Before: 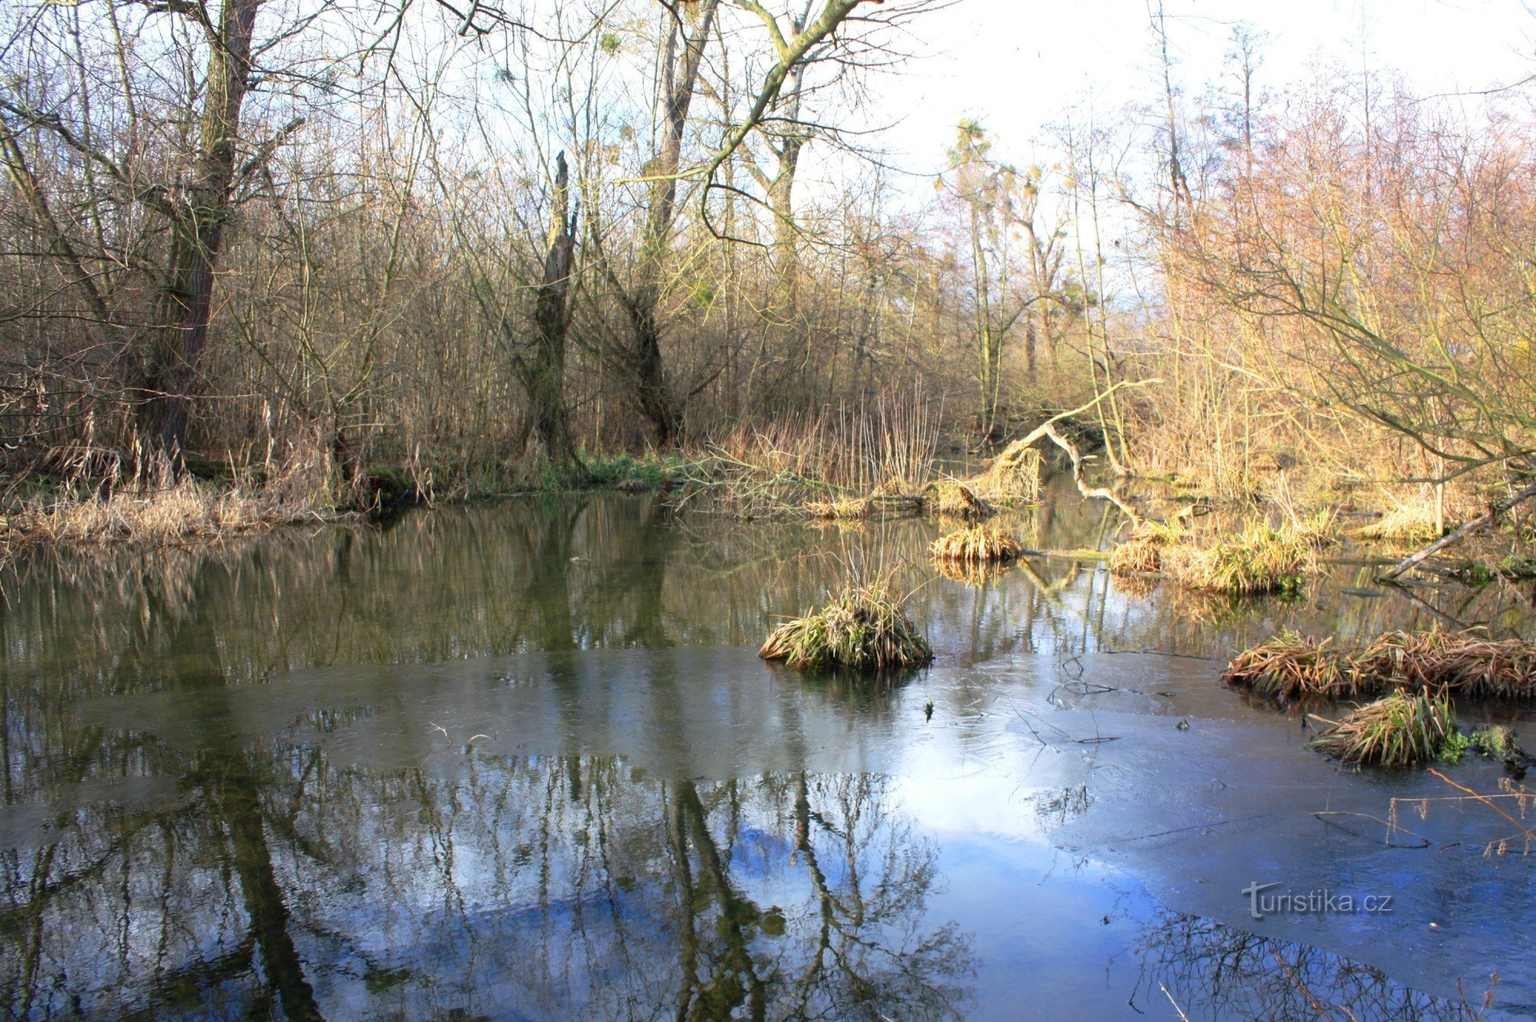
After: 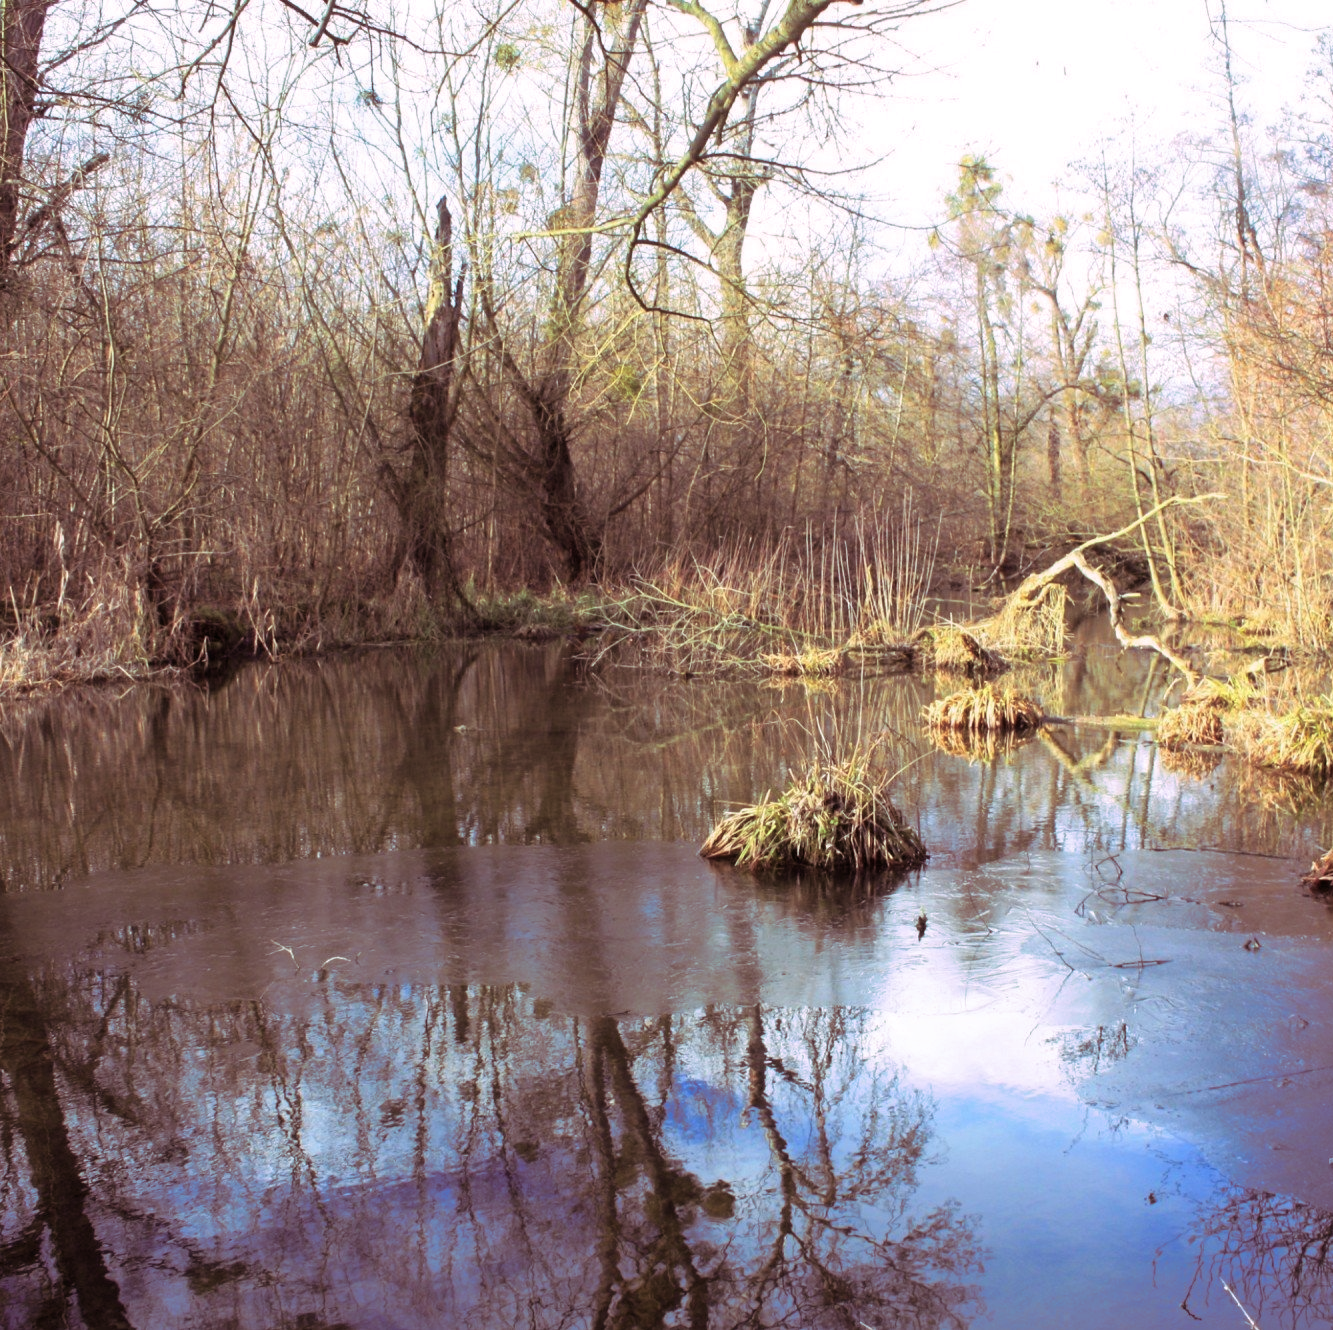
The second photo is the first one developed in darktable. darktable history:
crop and rotate: left 14.436%, right 18.898%
split-toning: highlights › hue 298.8°, highlights › saturation 0.73, compress 41.76%
